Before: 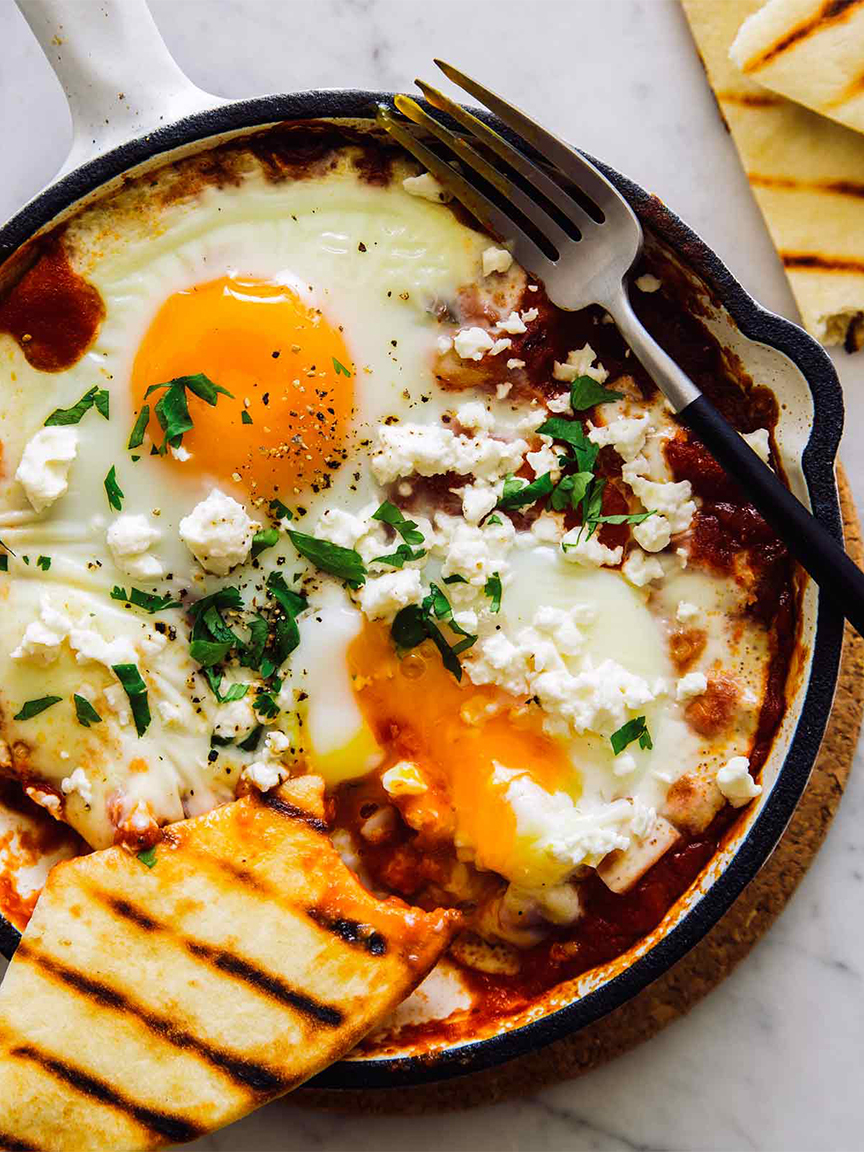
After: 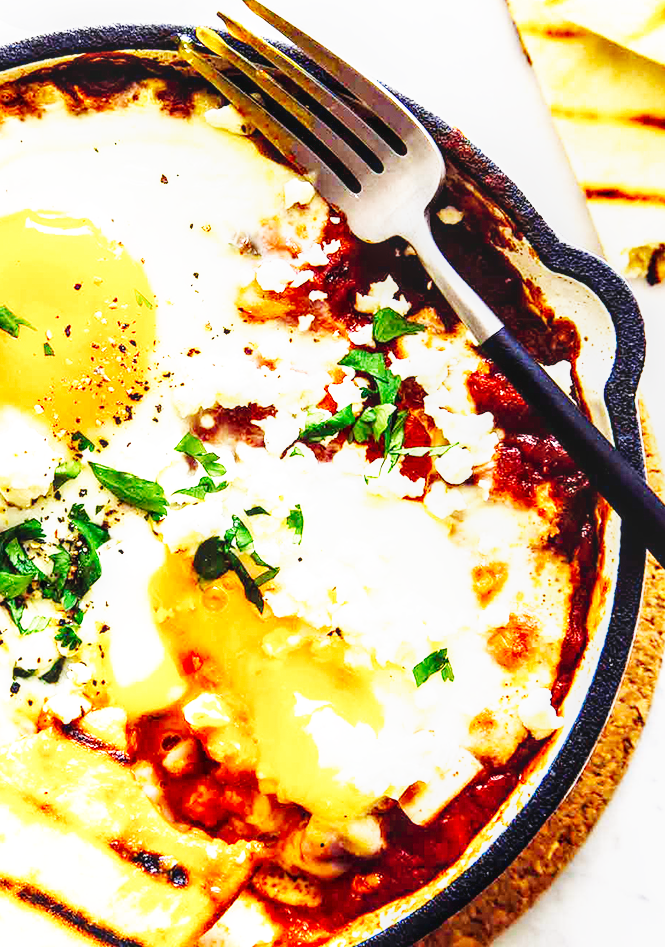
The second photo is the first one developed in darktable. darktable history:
crop: left 22.994%, top 5.924%, bottom 11.799%
exposure: black level correction 0.001, exposure 1.036 EV, compensate highlight preservation false
base curve: curves: ch0 [(0, 0.003) (0.001, 0.002) (0.006, 0.004) (0.02, 0.022) (0.048, 0.086) (0.094, 0.234) (0.162, 0.431) (0.258, 0.629) (0.385, 0.8) (0.548, 0.918) (0.751, 0.988) (1, 1)], preserve colors none
local contrast: on, module defaults
